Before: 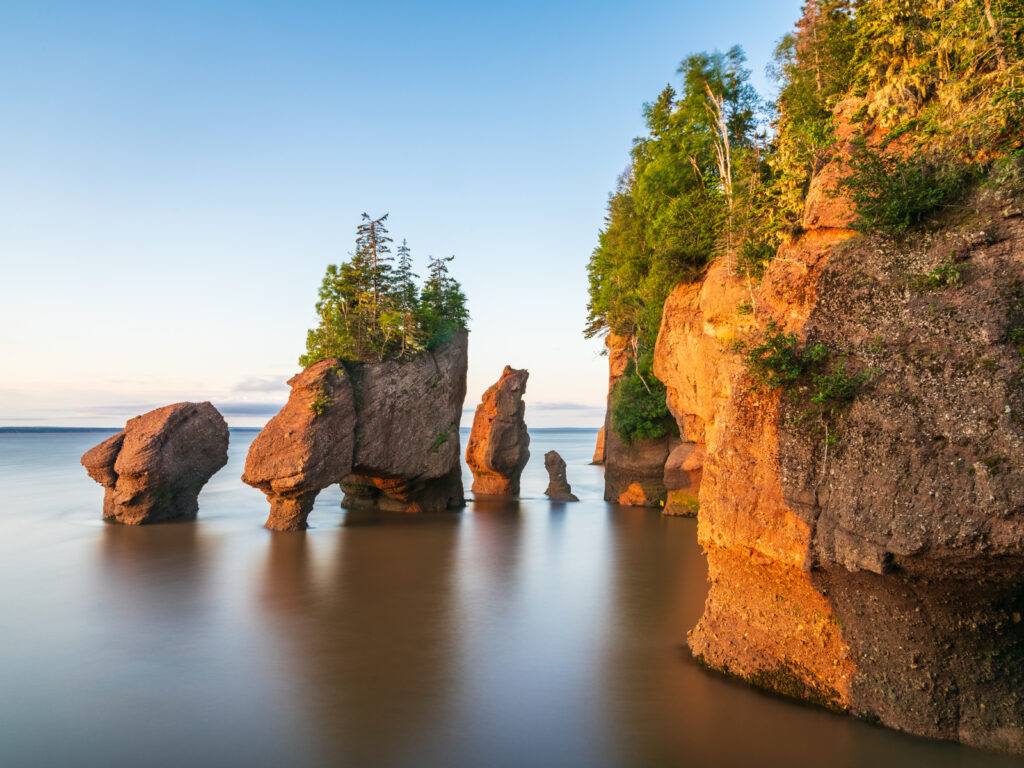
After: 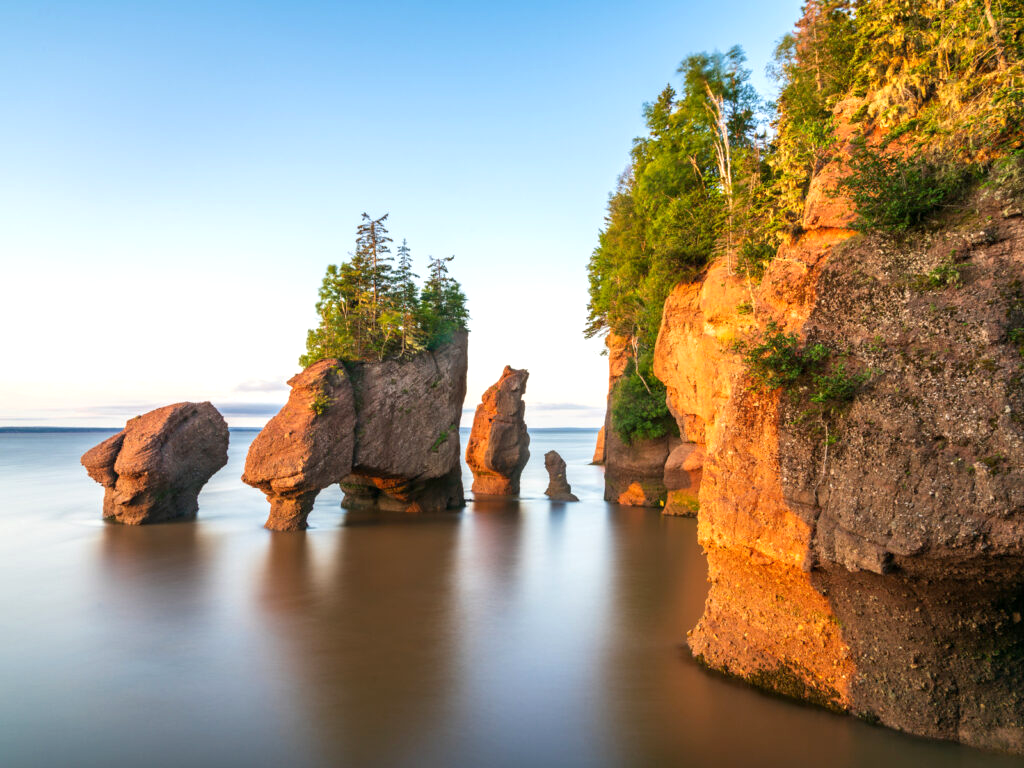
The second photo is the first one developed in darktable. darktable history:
exposure: black level correction 0.001, exposure 0.3 EV, compensate exposure bias true, compensate highlight preservation false
